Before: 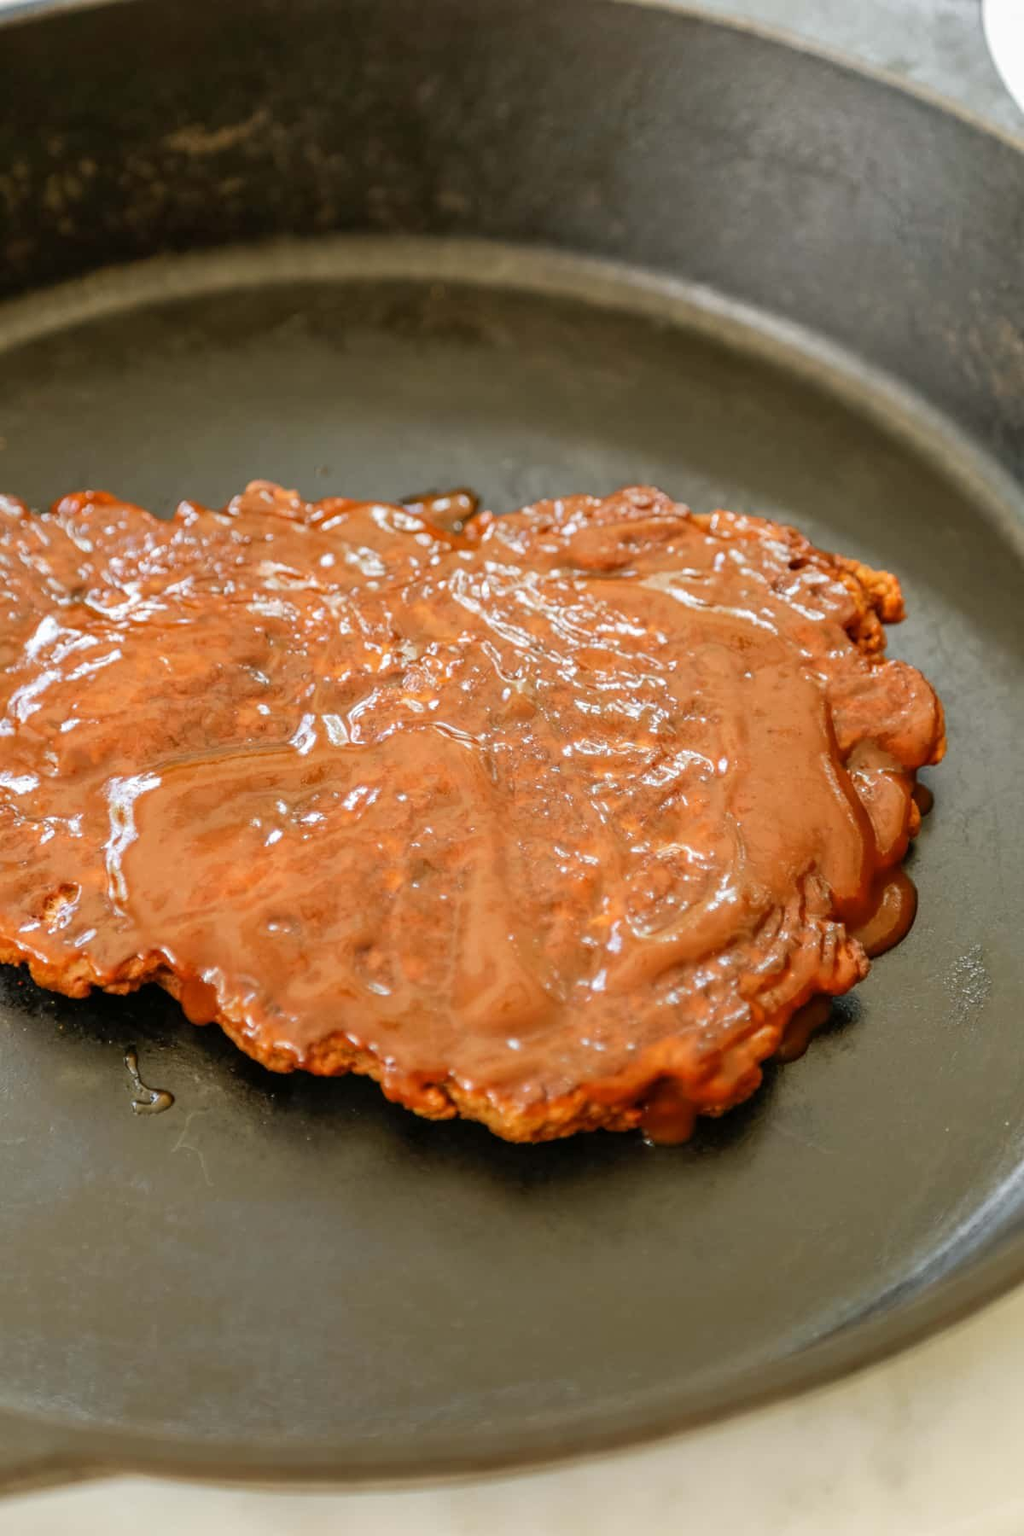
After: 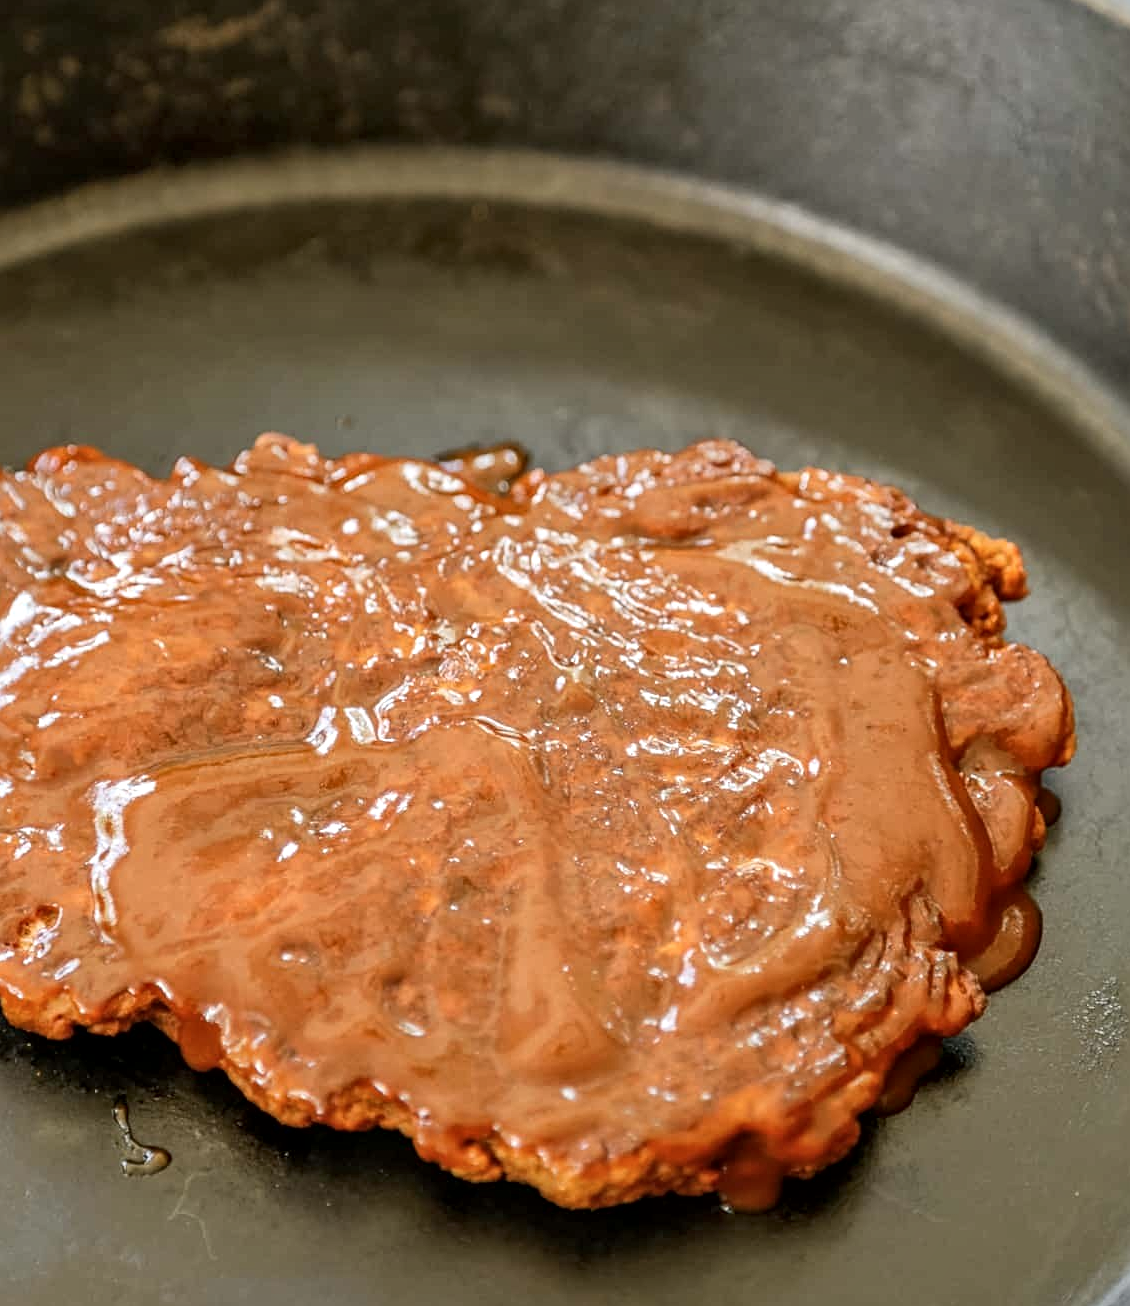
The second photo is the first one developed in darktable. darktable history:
local contrast: mode bilateral grid, contrast 20, coarseness 51, detail 130%, midtone range 0.2
crop: left 2.829%, top 7.271%, right 2.999%, bottom 20.166%
sharpen: radius 2.175, amount 0.386, threshold 0.115
contrast brightness saturation: saturation -0.056
